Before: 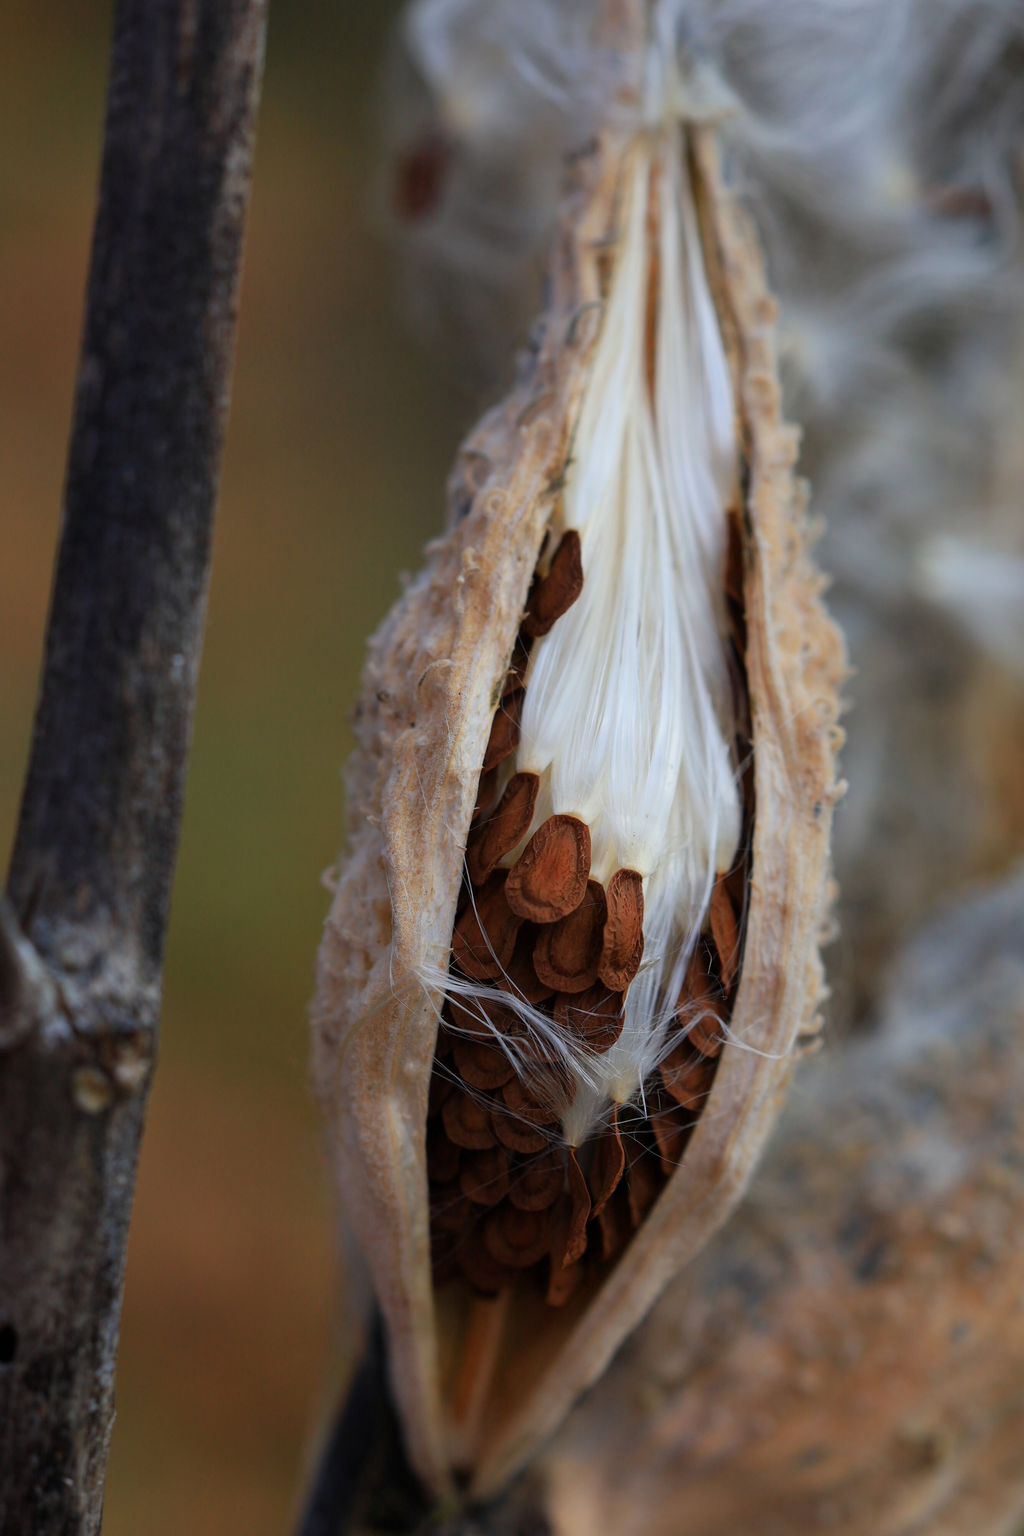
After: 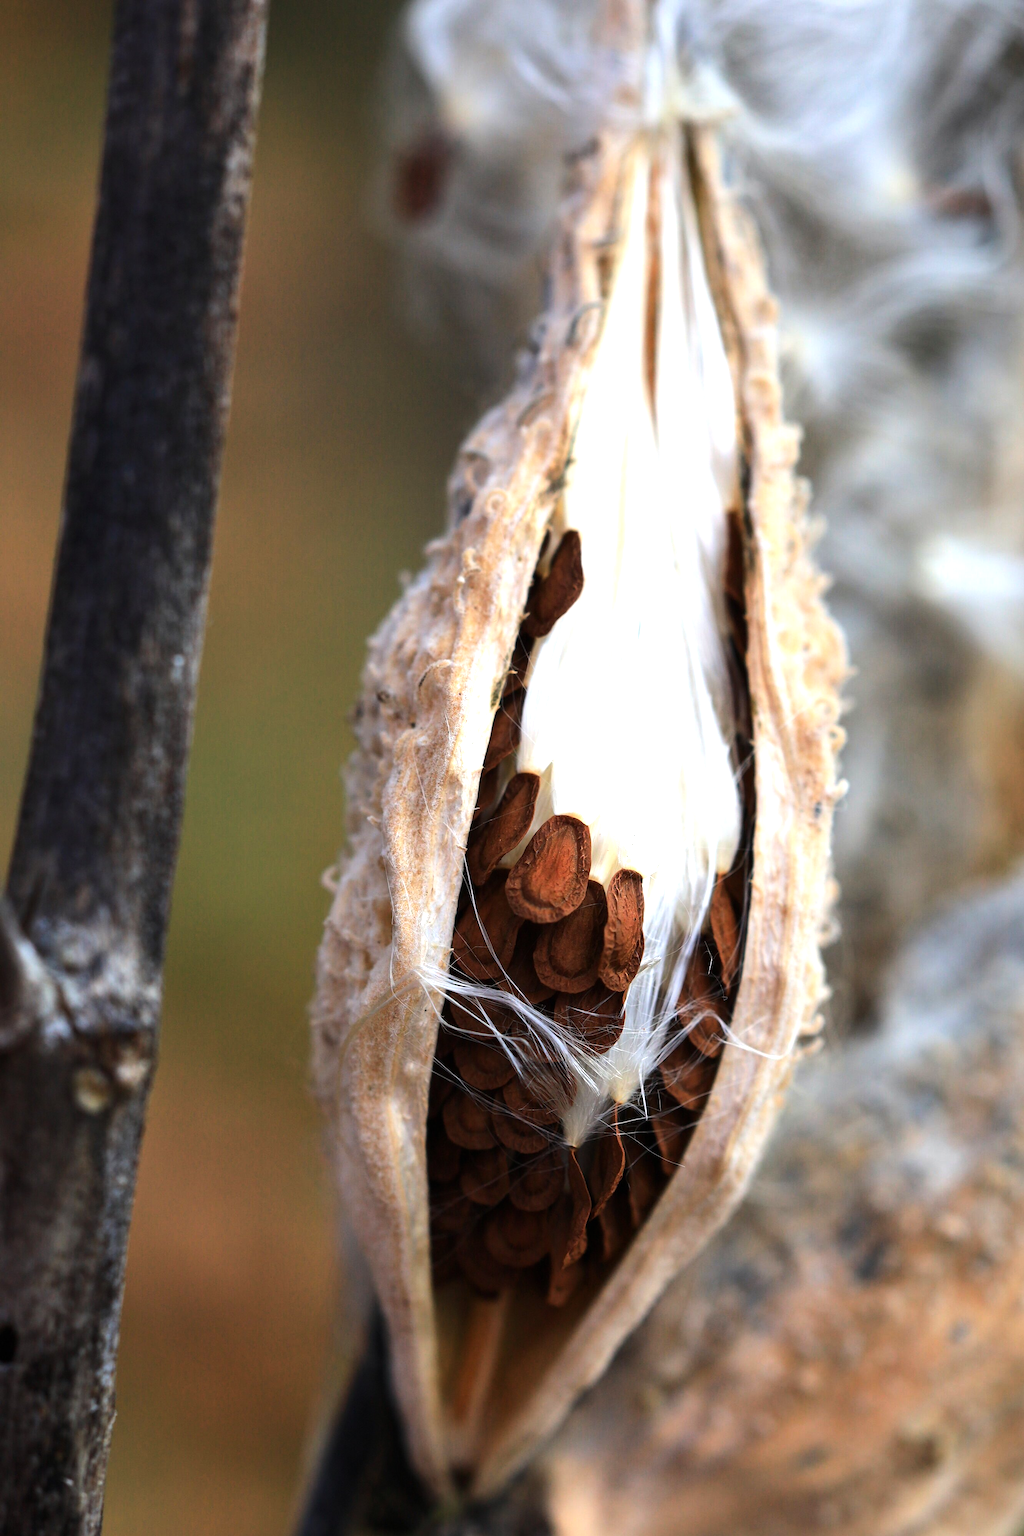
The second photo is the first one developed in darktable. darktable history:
tone equalizer: -8 EV -0.752 EV, -7 EV -0.682 EV, -6 EV -0.609 EV, -5 EV -0.424 EV, -3 EV 0.37 EV, -2 EV 0.6 EV, -1 EV 0.682 EV, +0 EV 0.772 EV, edges refinement/feathering 500, mask exposure compensation -1.57 EV, preserve details no
exposure: black level correction 0, exposure 0.694 EV, compensate highlight preservation false
